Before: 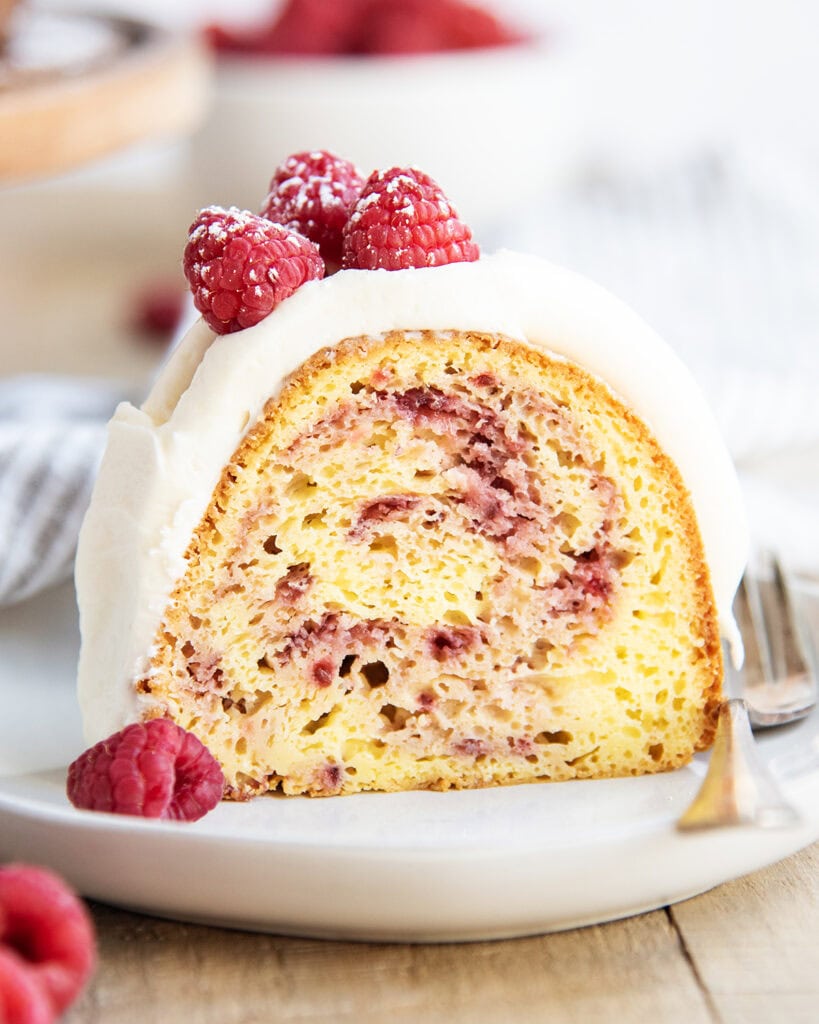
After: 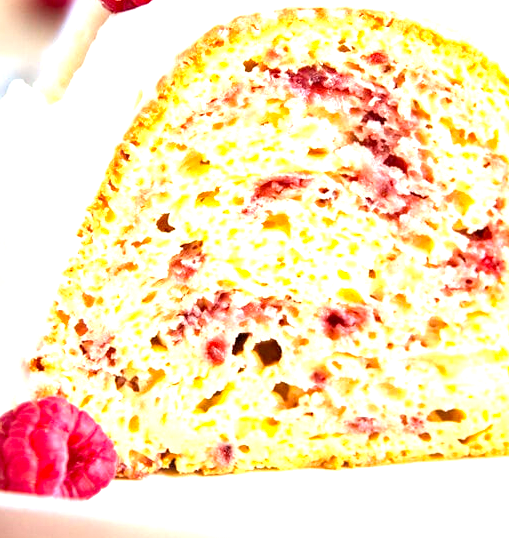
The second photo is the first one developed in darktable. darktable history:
exposure: black level correction 0, exposure 1.103 EV, compensate highlight preservation false
haze removal: compatibility mode true, adaptive false
crop: left 13.143%, top 31.489%, right 24.633%, bottom 15.944%
